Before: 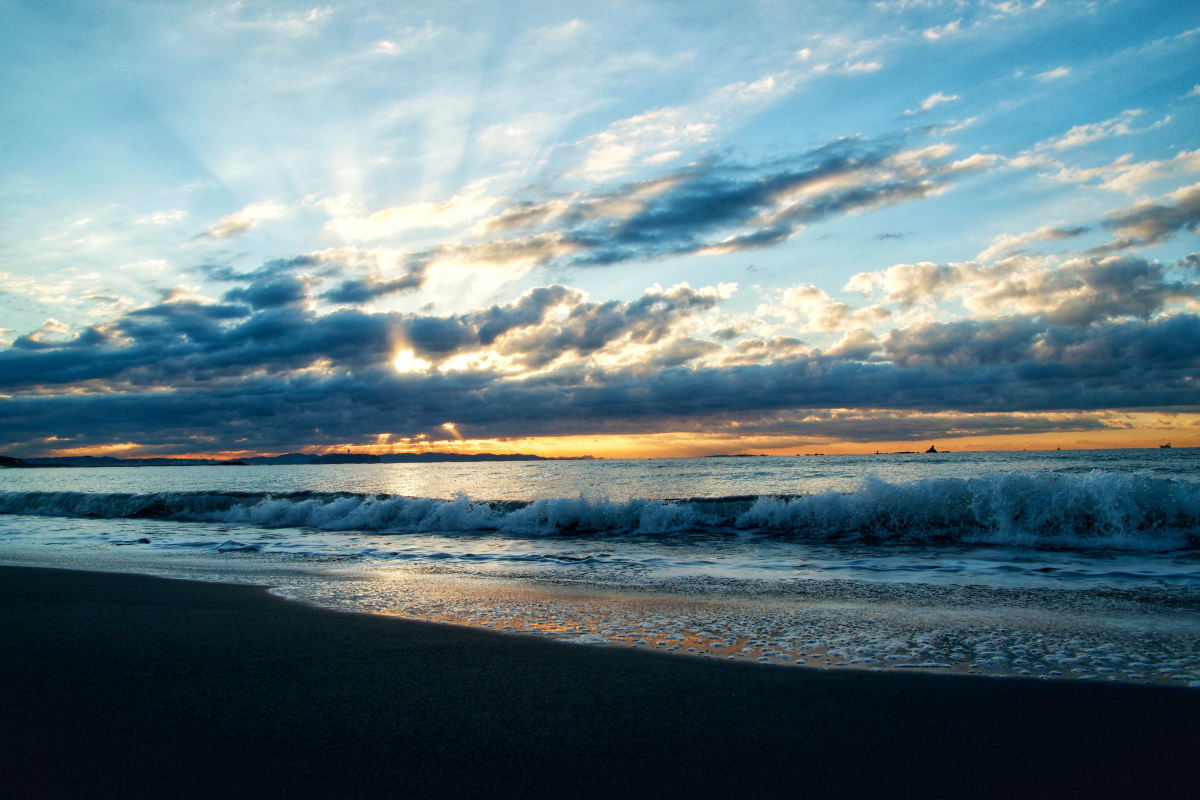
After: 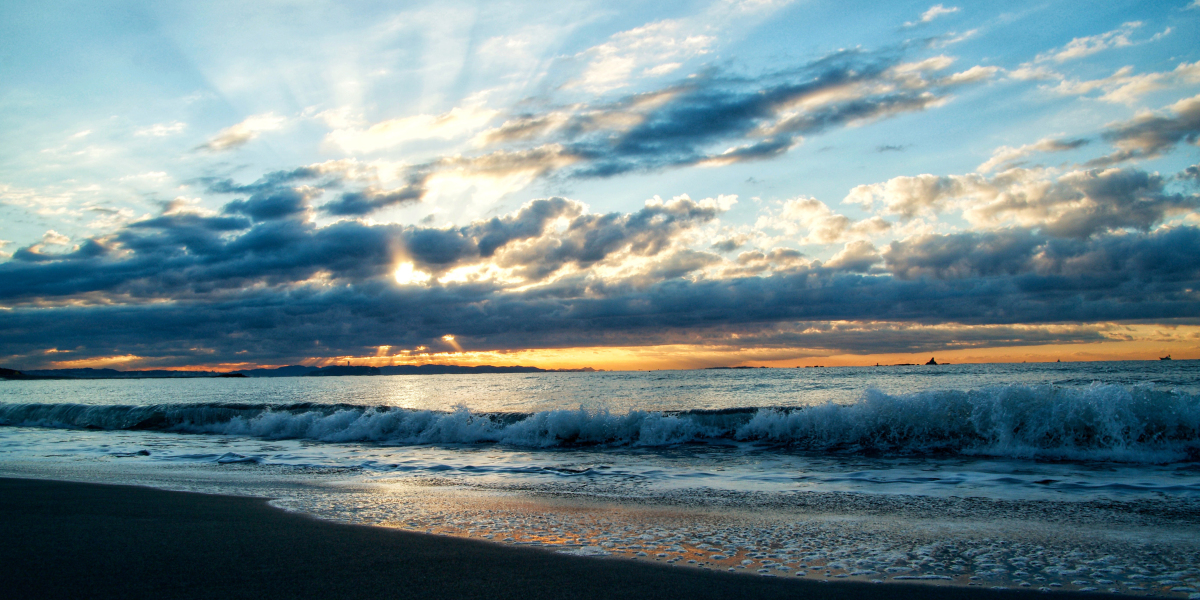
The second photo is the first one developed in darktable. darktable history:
crop: top 11.063%, bottom 13.926%
